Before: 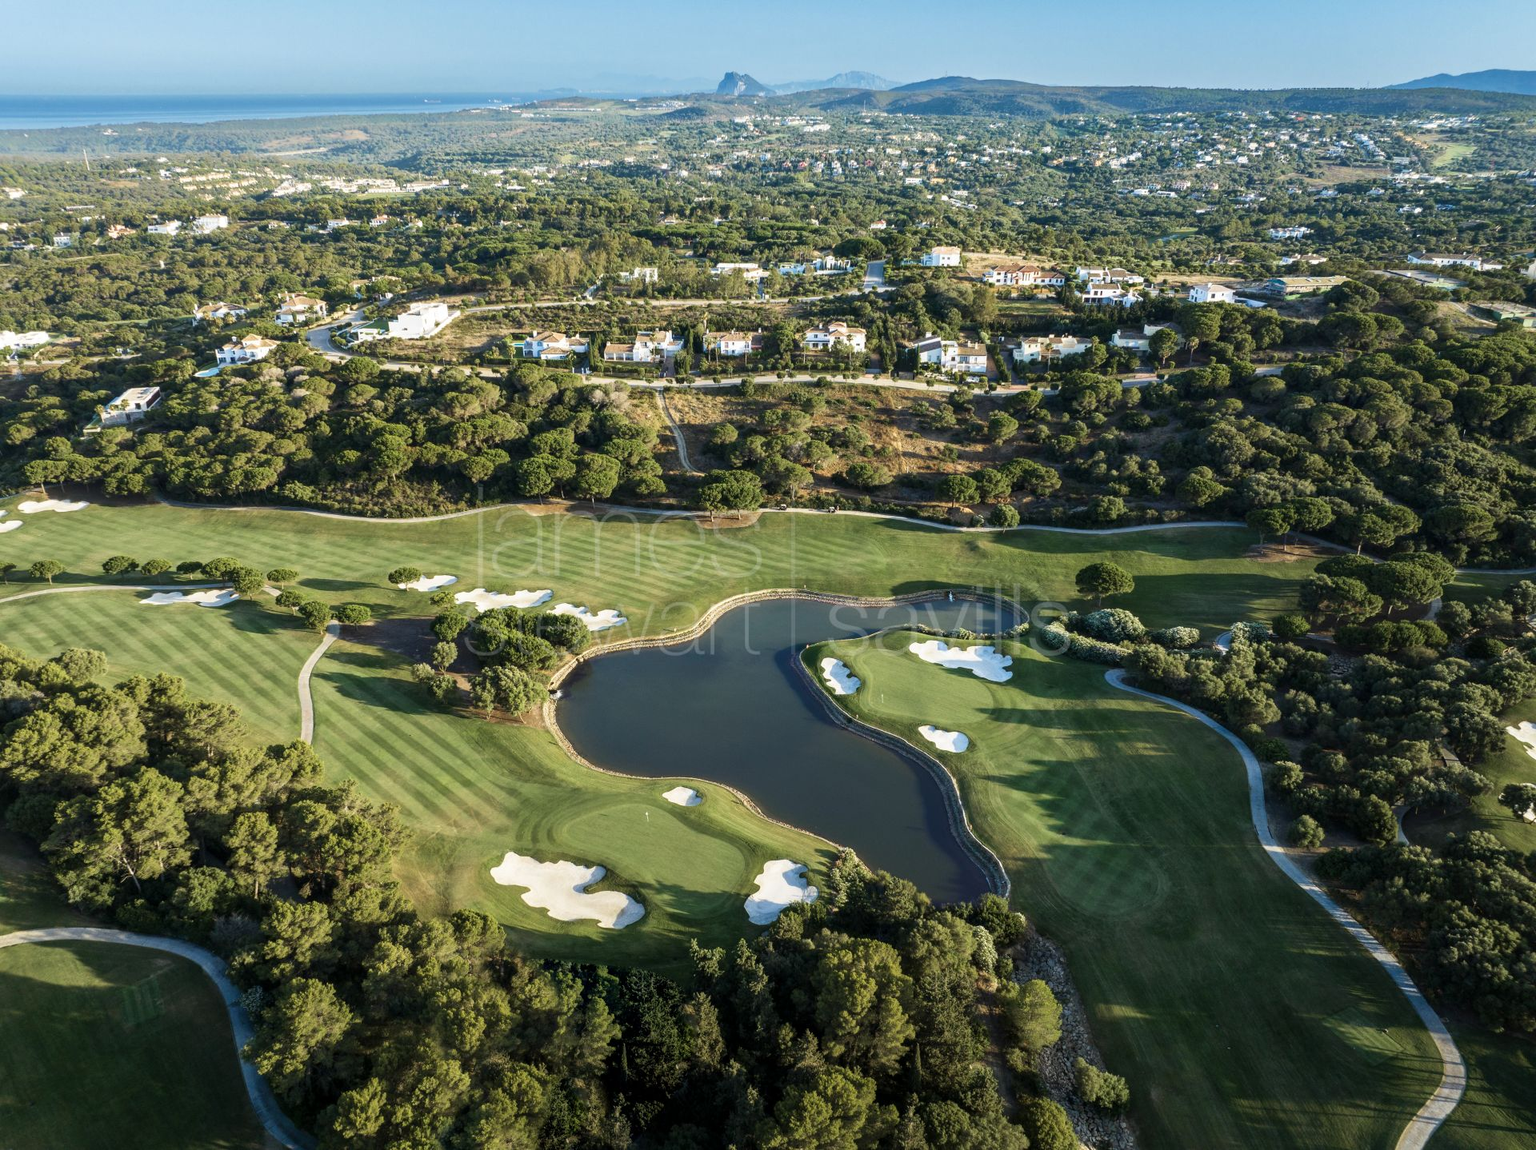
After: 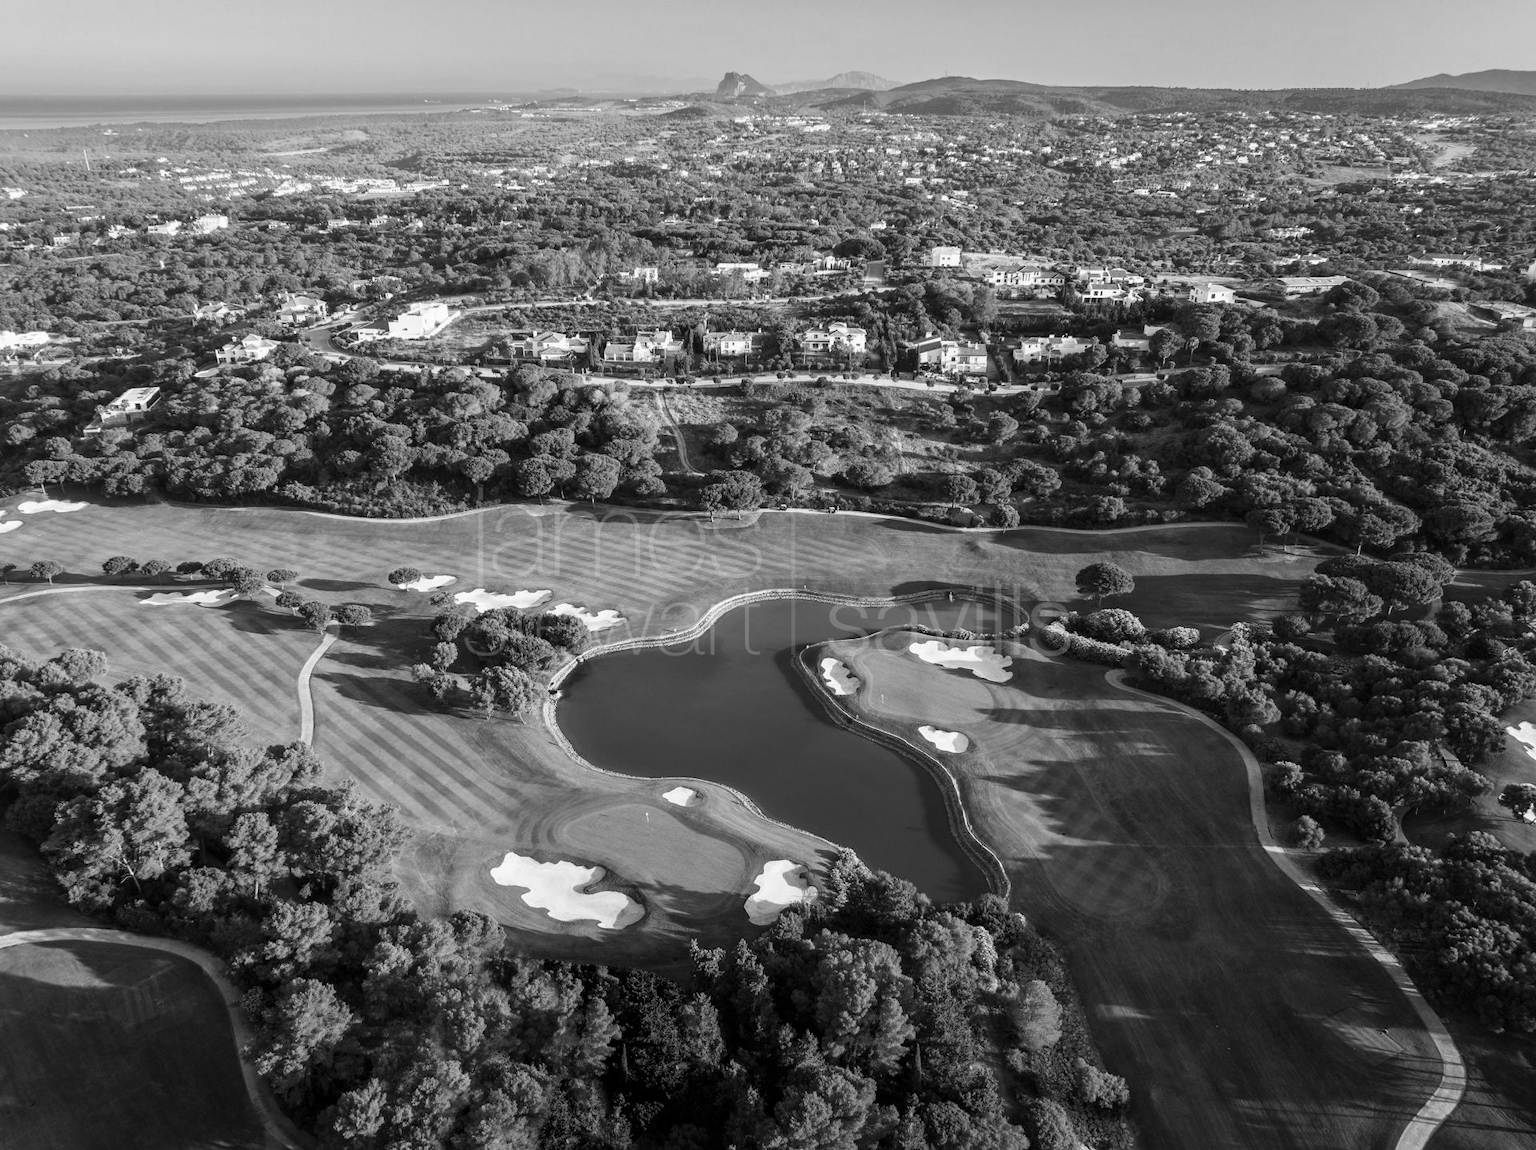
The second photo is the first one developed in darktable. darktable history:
color correction: saturation 0.2
monochrome: a -6.99, b 35.61, size 1.4
color balance rgb: linear chroma grading › global chroma 15%, perceptual saturation grading › global saturation 30%
